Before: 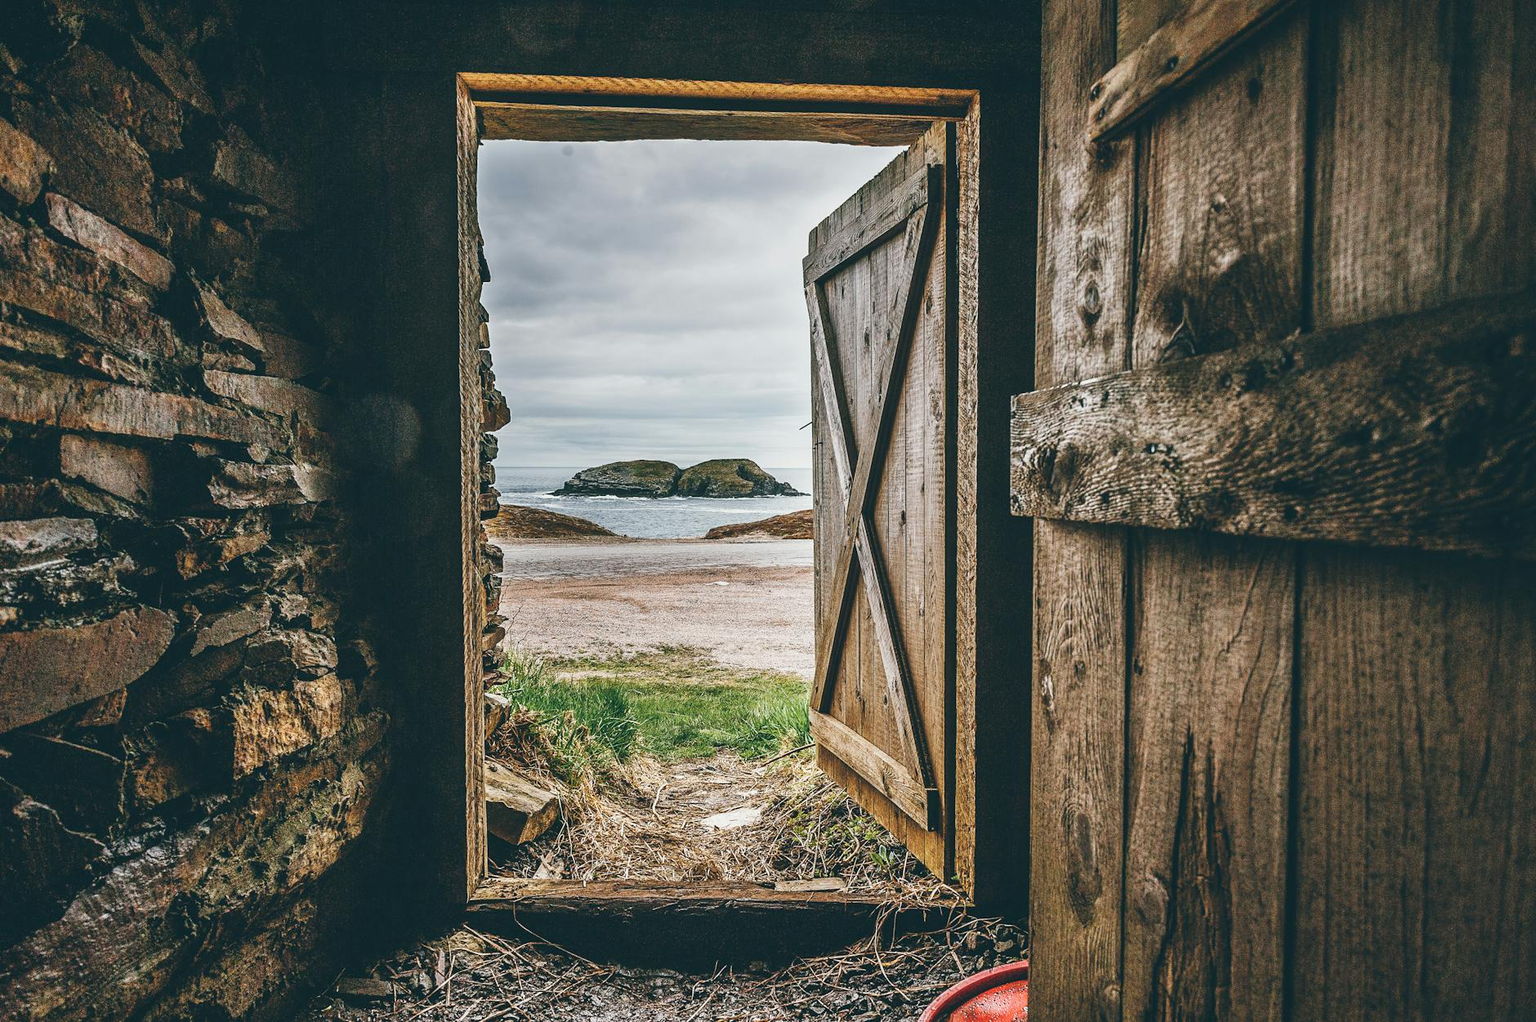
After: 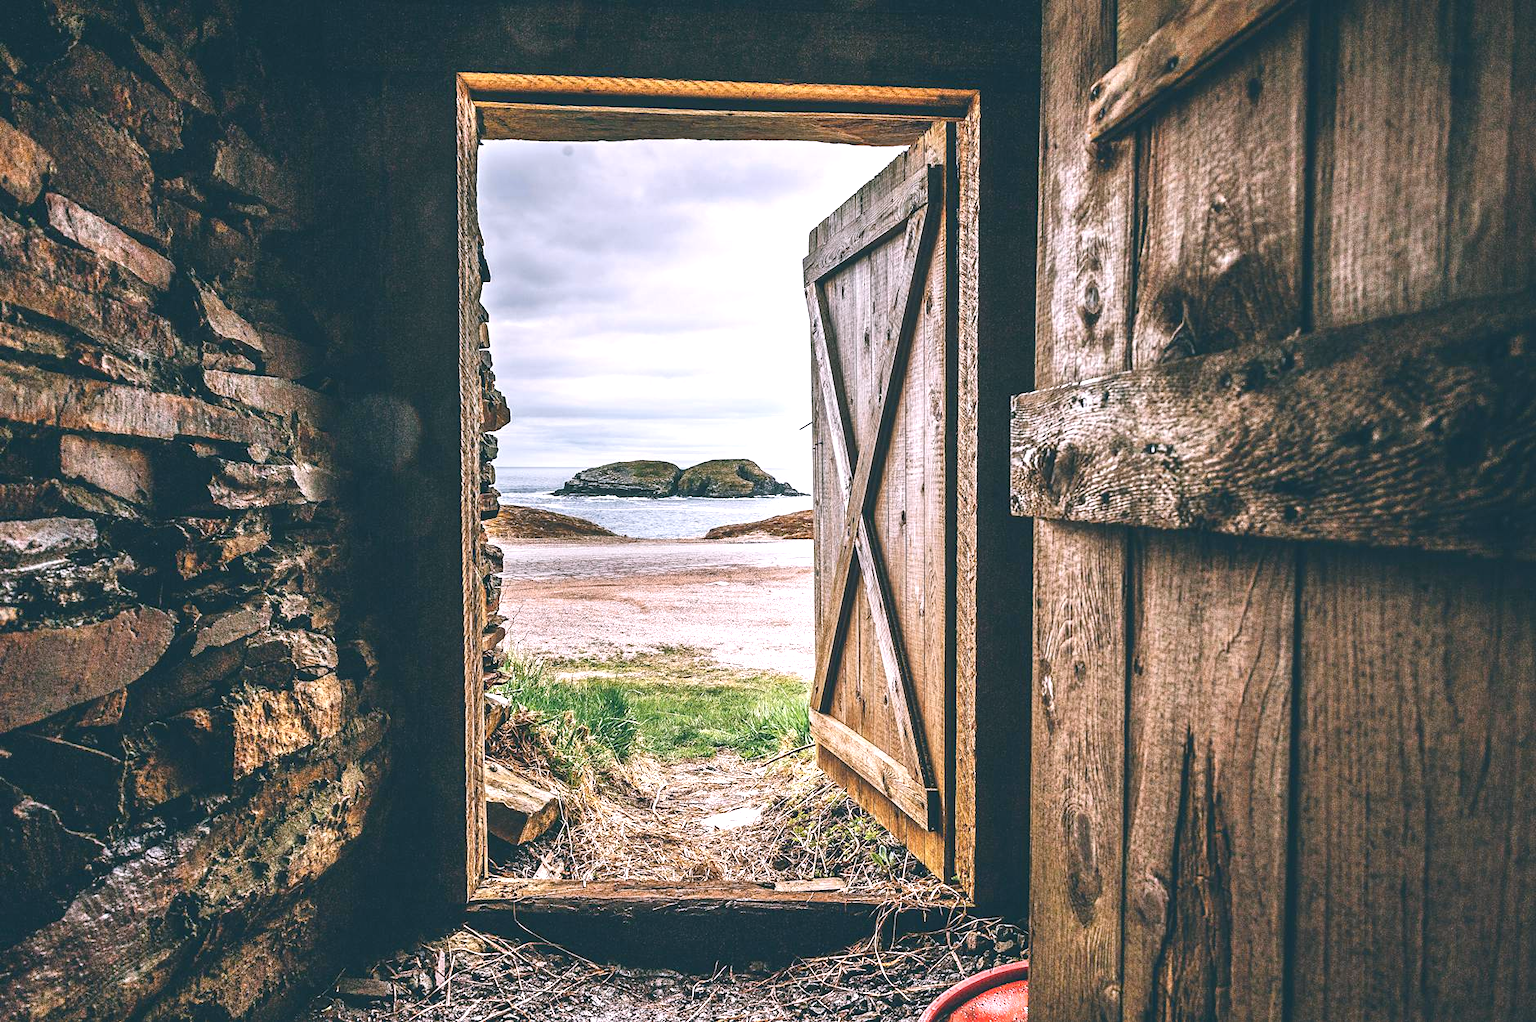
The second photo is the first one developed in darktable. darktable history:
exposure: exposure 0.661 EV, compensate highlight preservation false
white balance: red 1.05, blue 1.072
